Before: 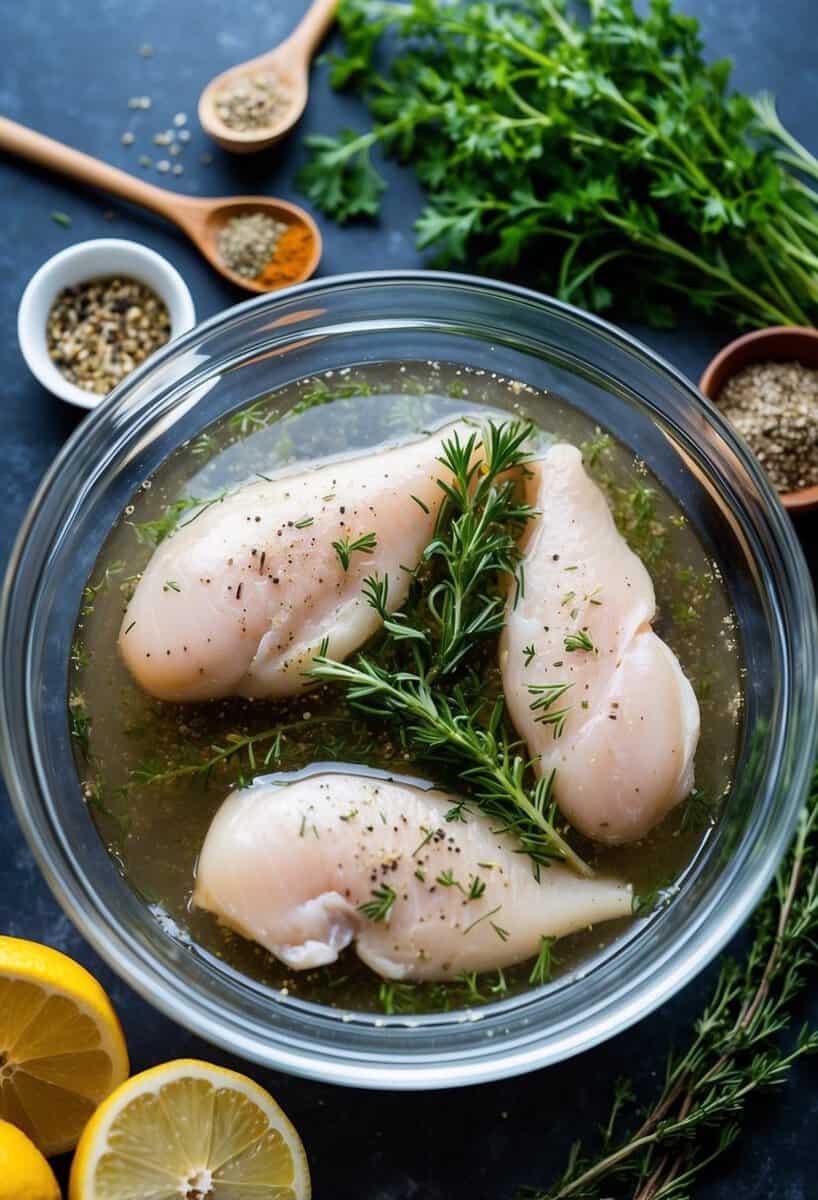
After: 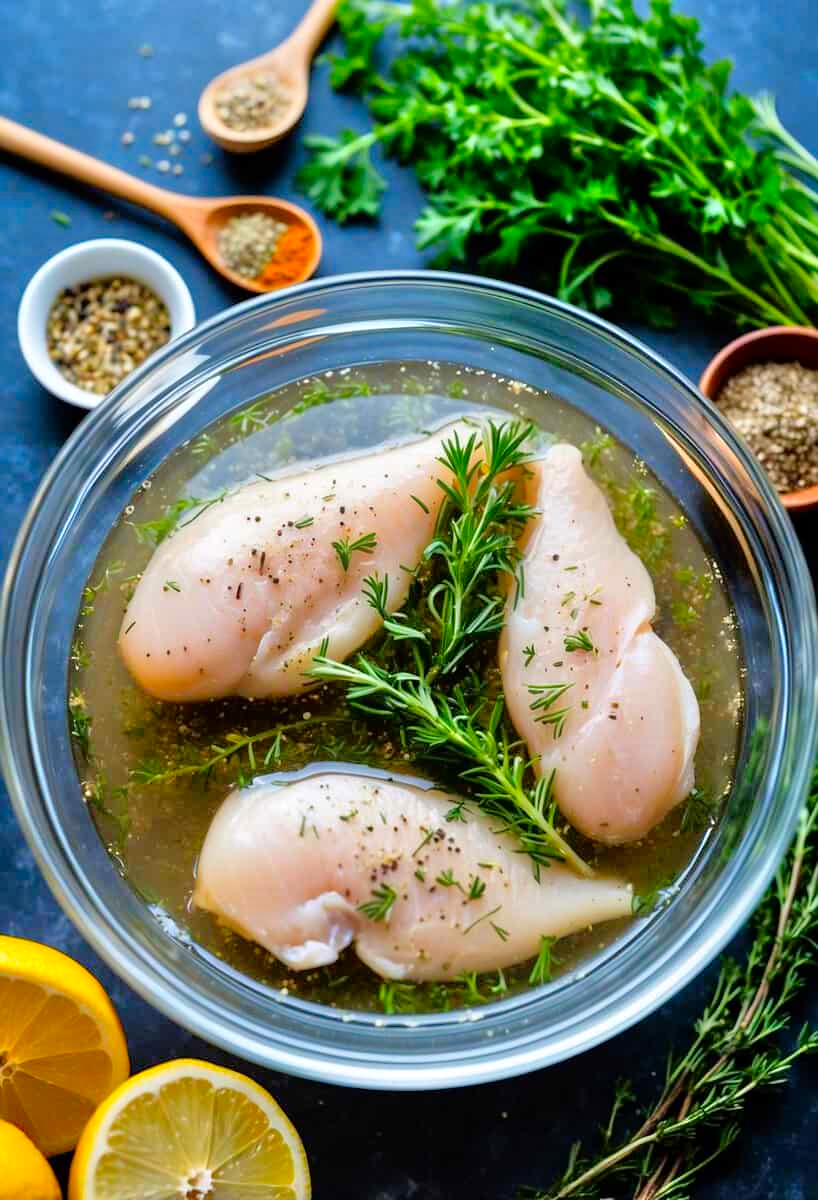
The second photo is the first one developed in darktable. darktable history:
local contrast: mode bilateral grid, contrast 15, coarseness 36, detail 105%, midtone range 0.2
tone equalizer: -7 EV 0.15 EV, -6 EV 0.6 EV, -5 EV 1.15 EV, -4 EV 1.33 EV, -3 EV 1.15 EV, -2 EV 0.6 EV, -1 EV 0.15 EV, mask exposure compensation -0.5 EV
contrast brightness saturation: brightness -0.02, saturation 0.35
